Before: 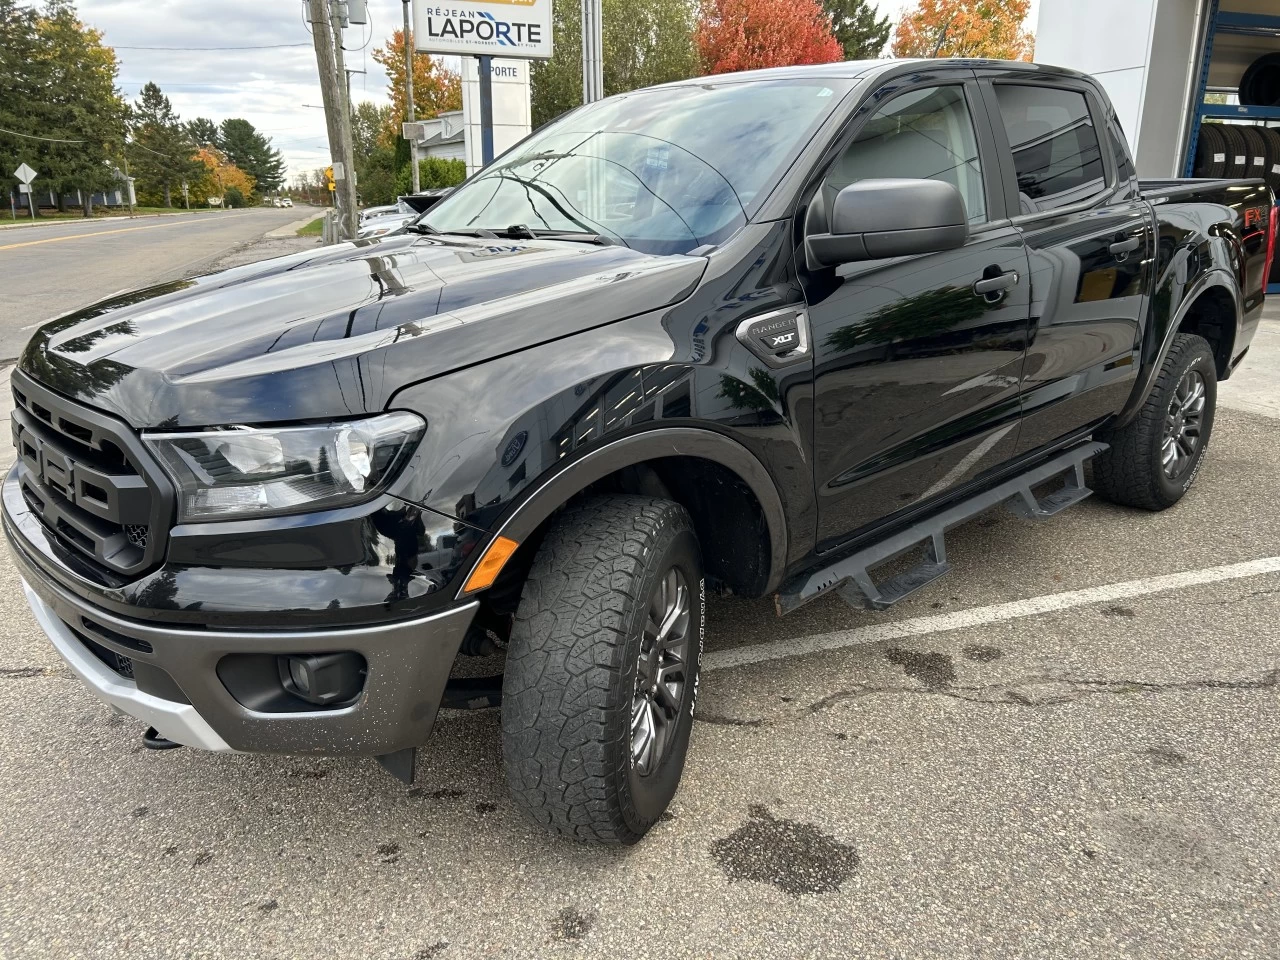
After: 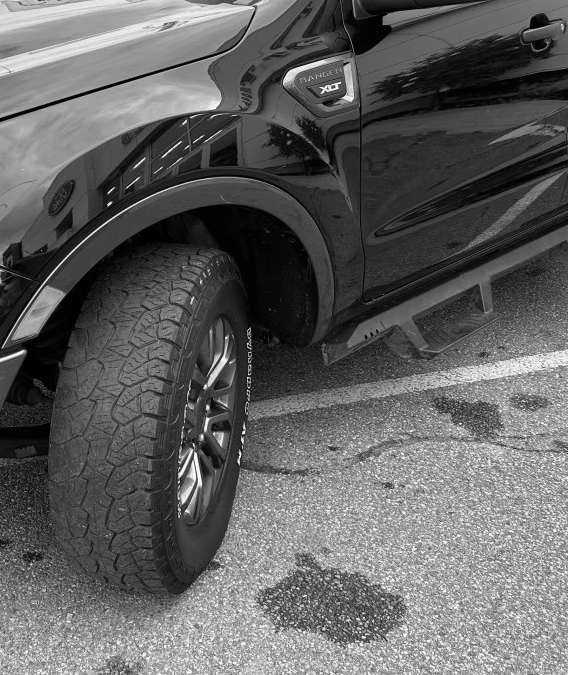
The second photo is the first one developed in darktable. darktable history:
crop: left 35.432%, top 26.233%, right 20.145%, bottom 3.432%
monochrome: a -6.99, b 35.61, size 1.4
